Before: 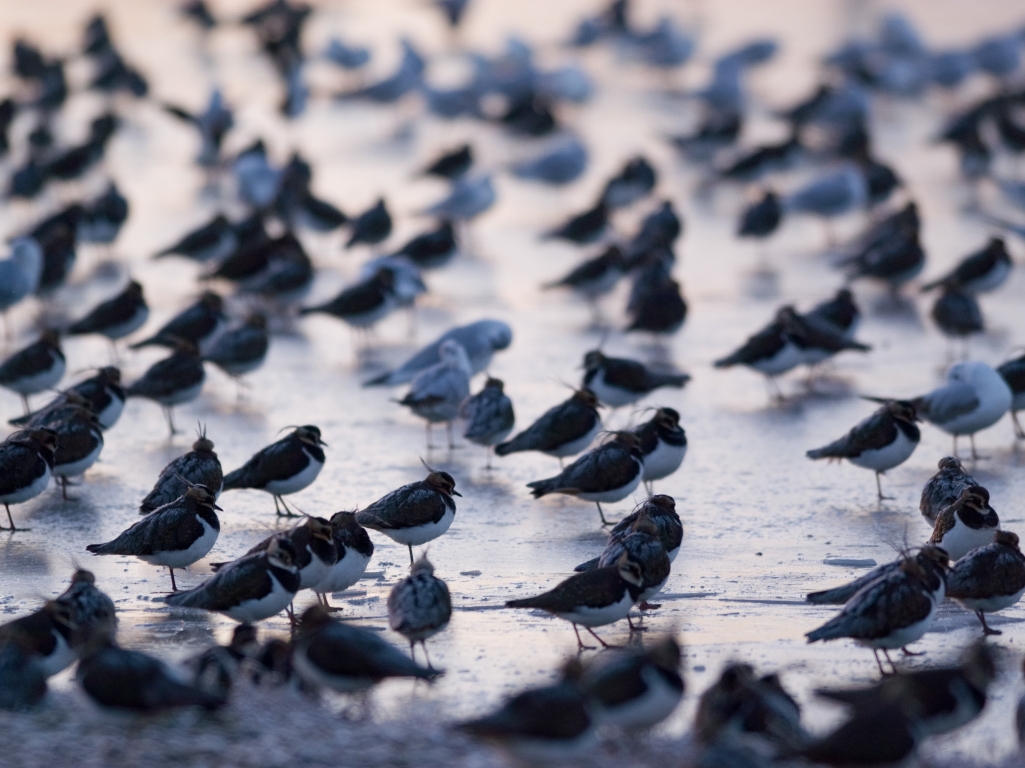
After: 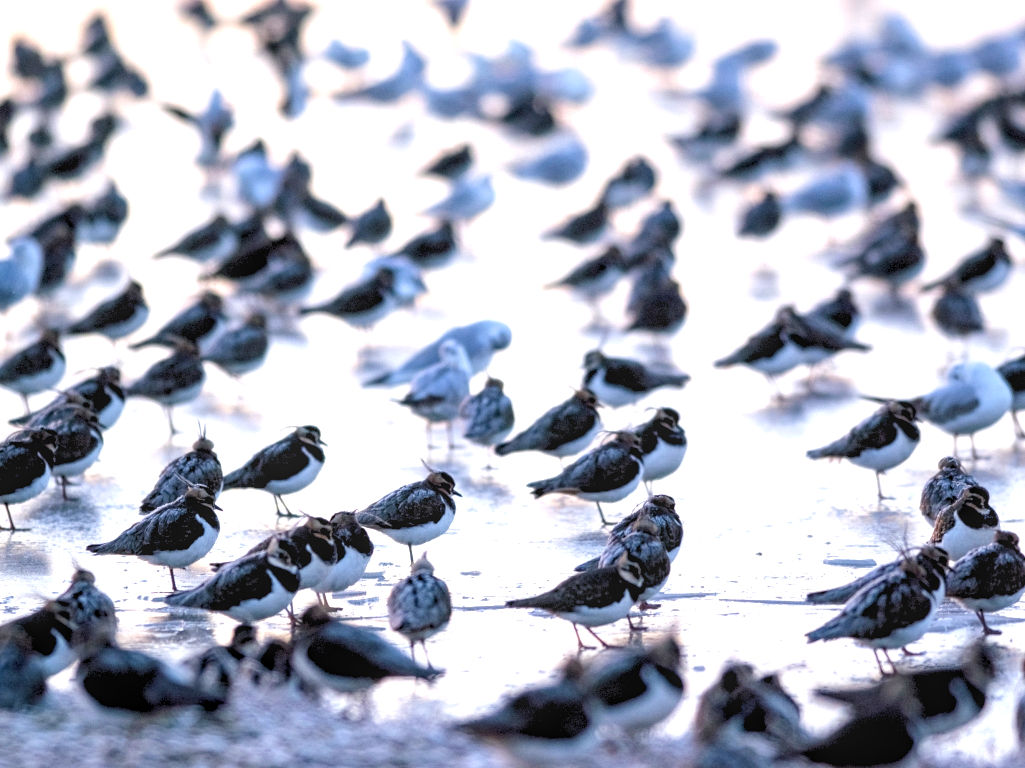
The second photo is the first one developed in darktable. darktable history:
tone equalizer: -8 EV -0.417 EV, -7 EV -0.389 EV, -6 EV -0.333 EV, -5 EV -0.222 EV, -3 EV 0.222 EV, -2 EV 0.333 EV, -1 EV 0.389 EV, +0 EV 0.417 EV, edges refinement/feathering 500, mask exposure compensation -1.57 EV, preserve details no
exposure: exposure 1.223 EV, compensate highlight preservation false
local contrast: on, module defaults
rgb levels: preserve colors sum RGB, levels [[0.038, 0.433, 0.934], [0, 0.5, 1], [0, 0.5, 1]]
